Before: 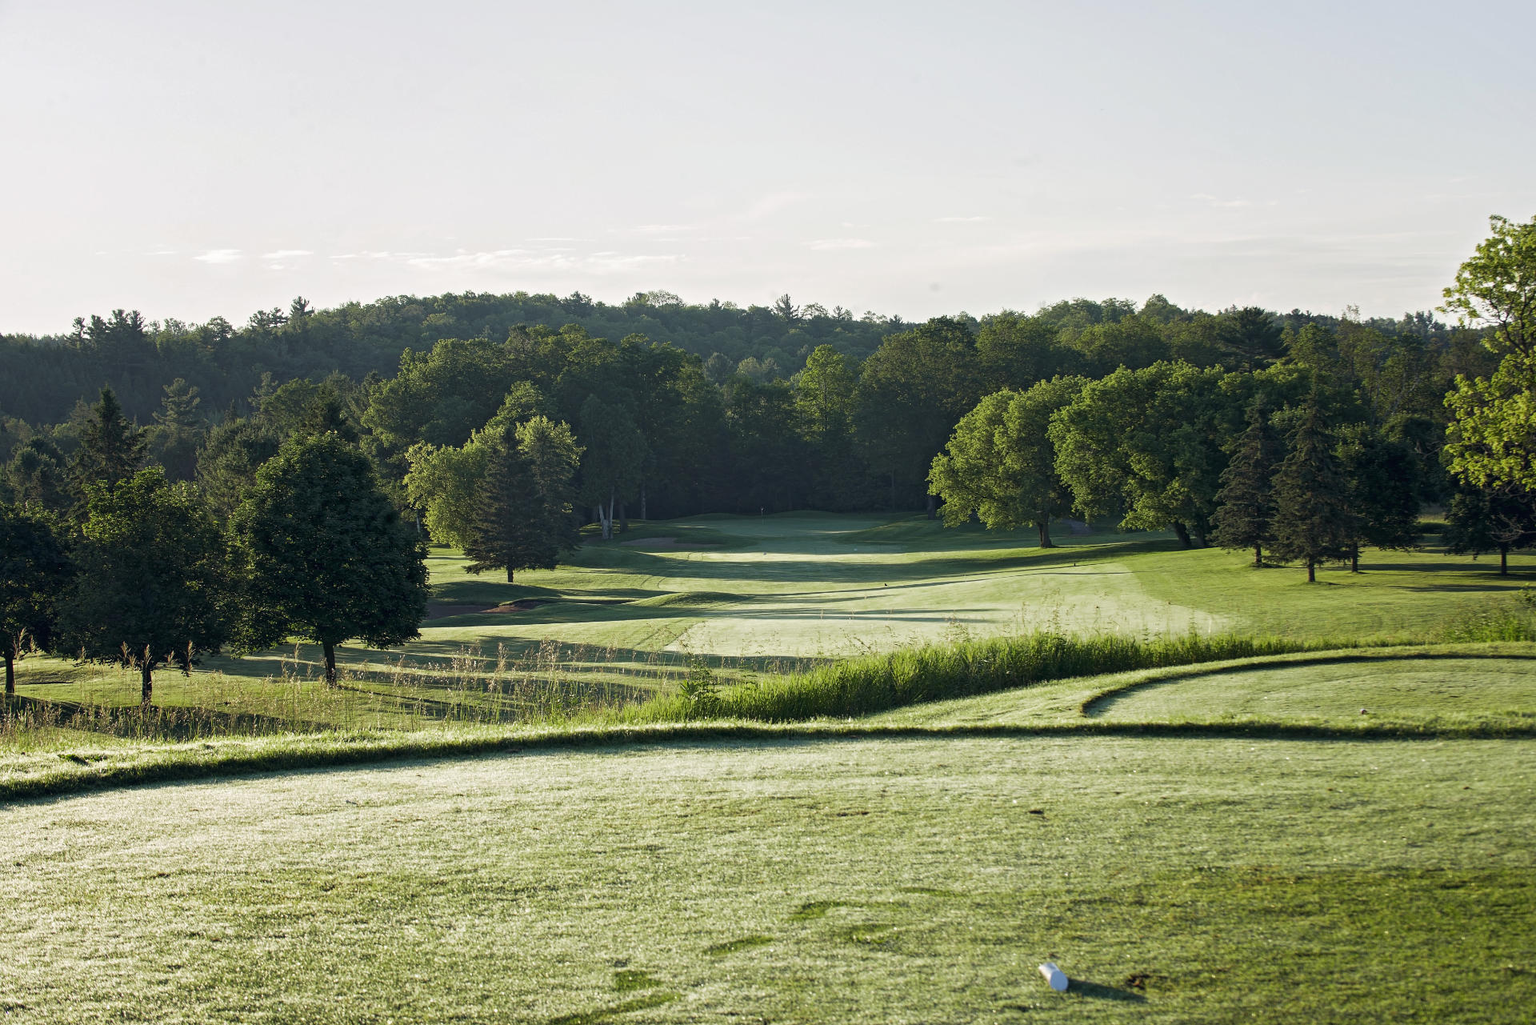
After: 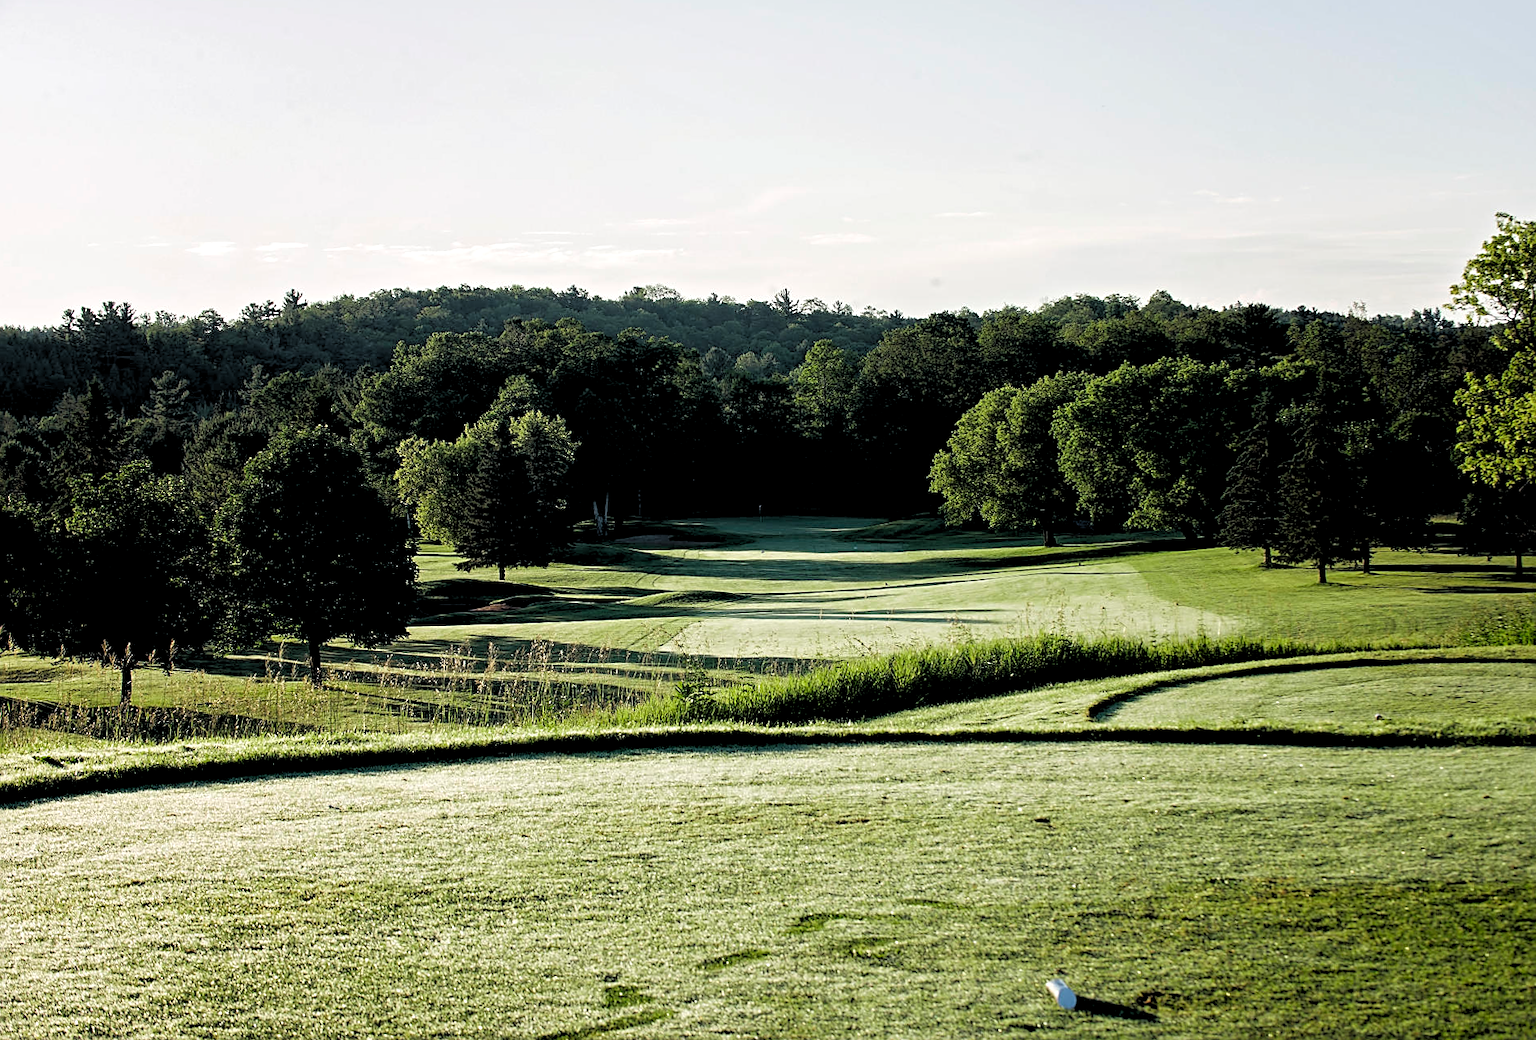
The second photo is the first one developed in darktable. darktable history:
sharpen: on, module defaults
rotate and perspective: rotation 0.226°, lens shift (vertical) -0.042, crop left 0.023, crop right 0.982, crop top 0.006, crop bottom 0.994
rgb levels: levels [[0.034, 0.472, 0.904], [0, 0.5, 1], [0, 0.5, 1]]
